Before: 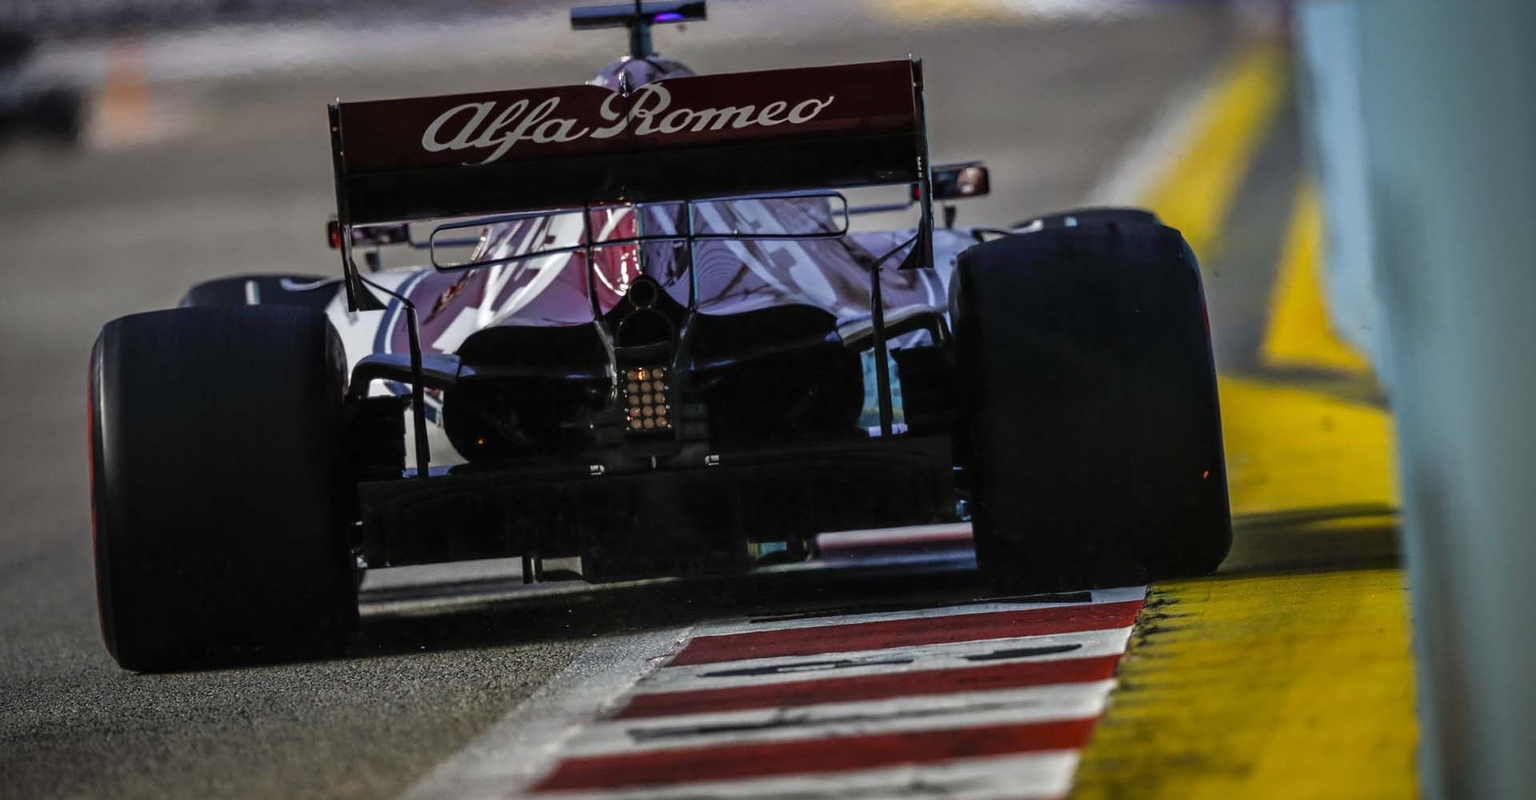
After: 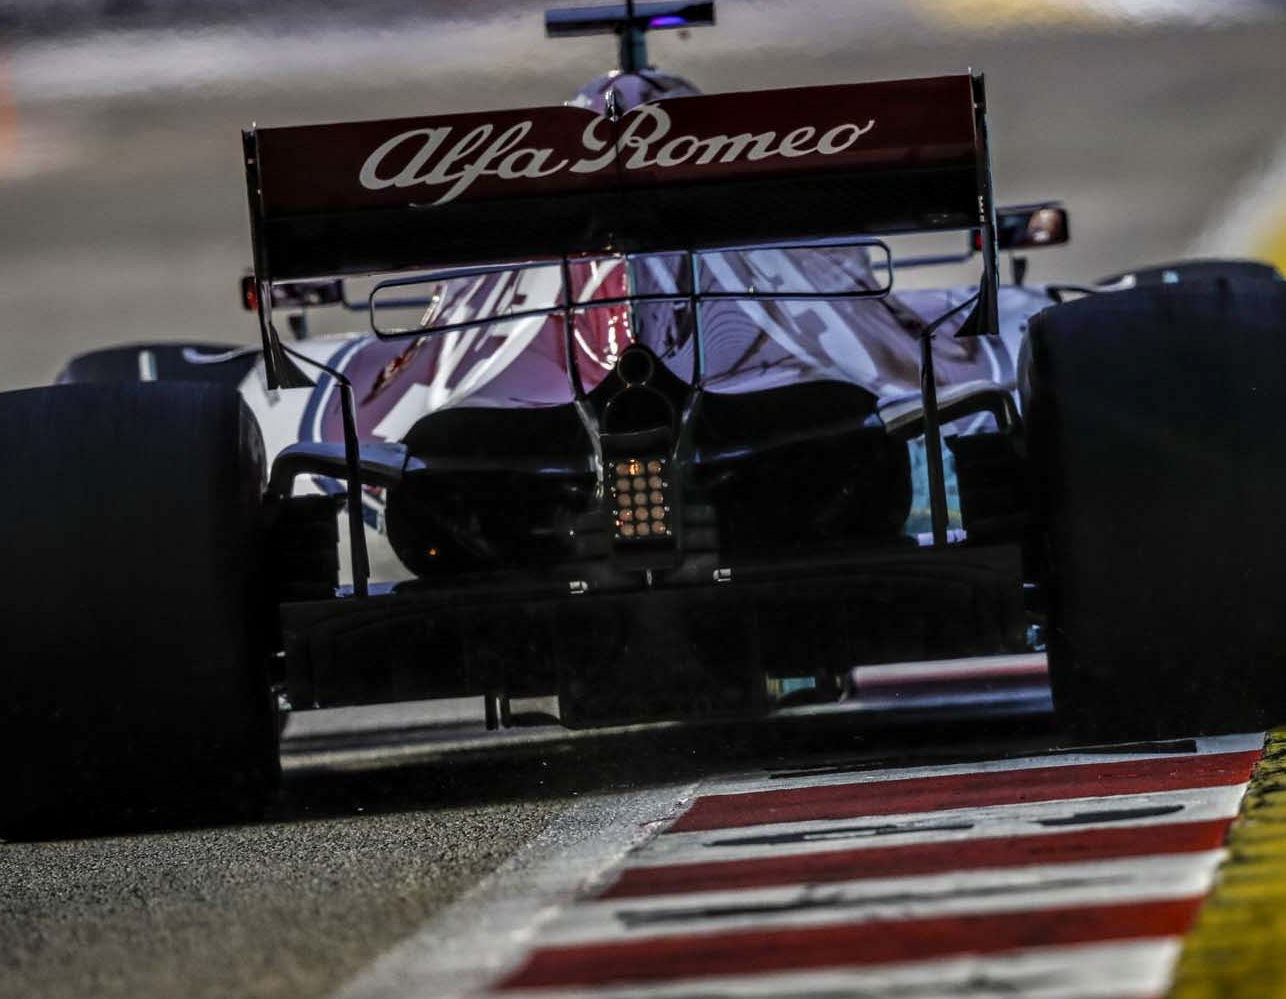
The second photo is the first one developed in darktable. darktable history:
crop and rotate: left 8.755%, right 24.223%
local contrast: on, module defaults
